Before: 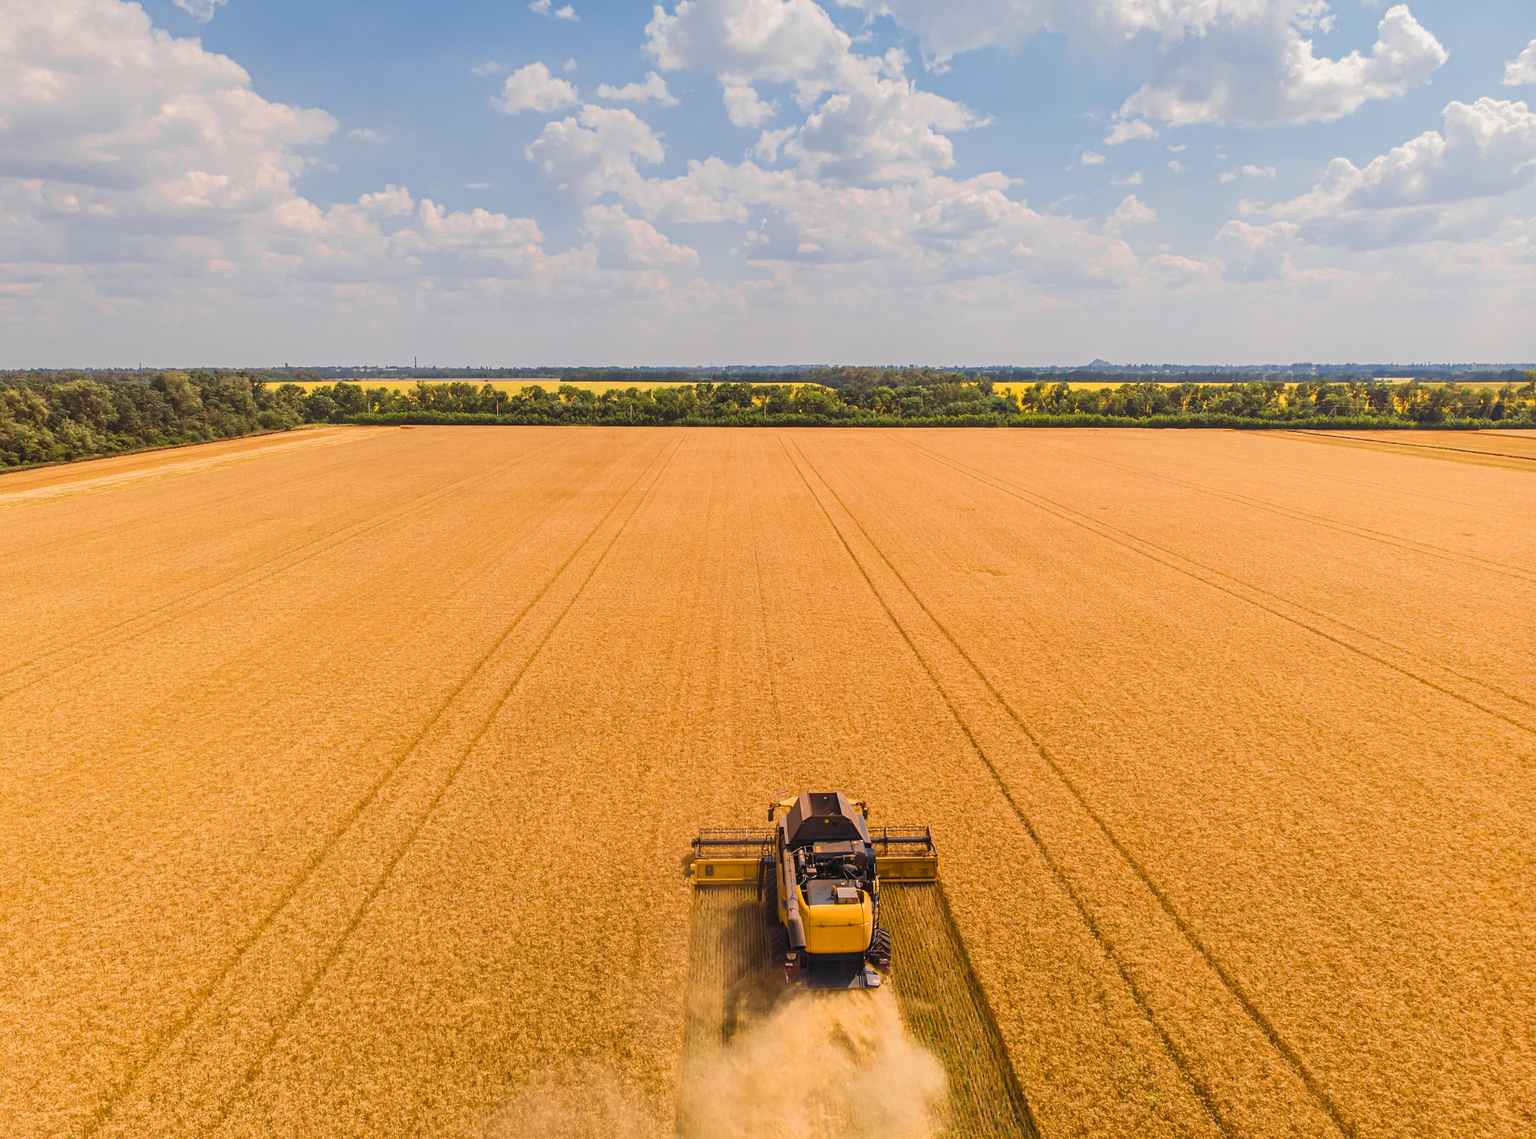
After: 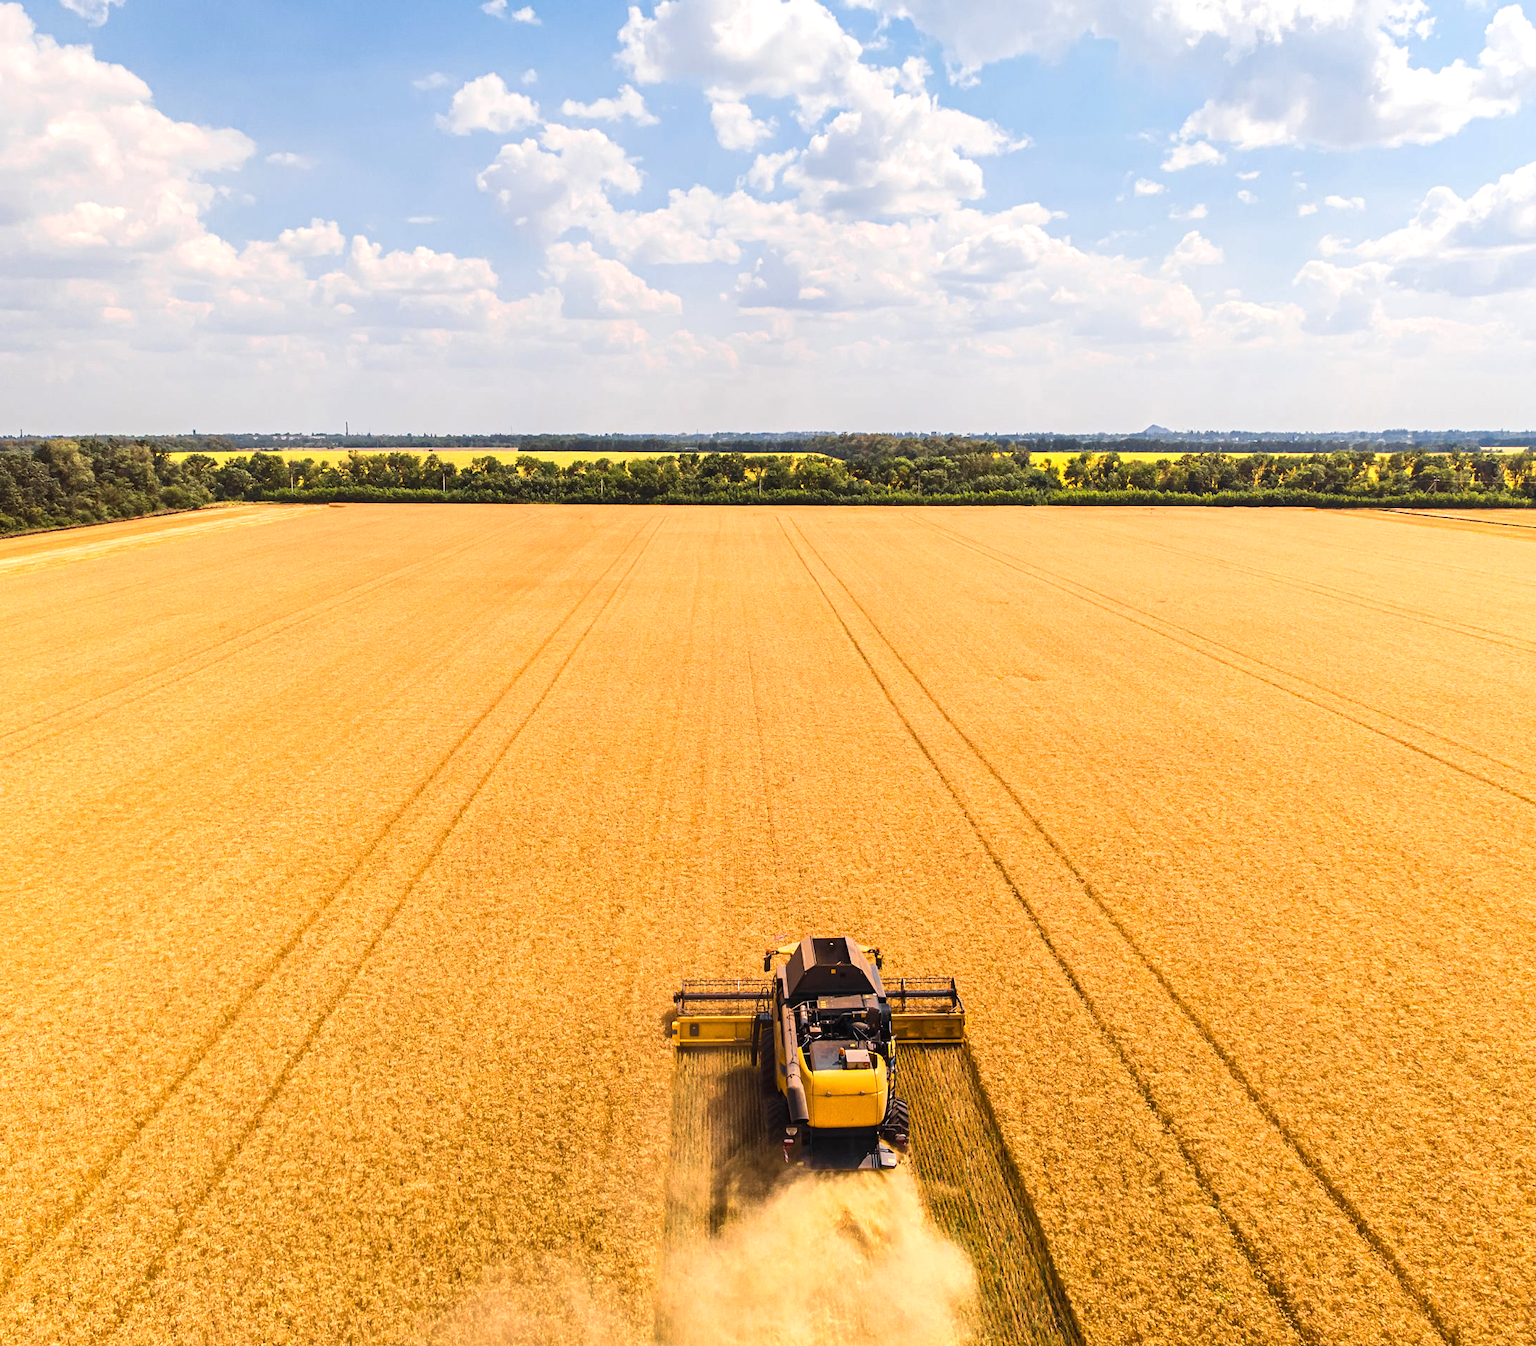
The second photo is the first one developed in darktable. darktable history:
tone equalizer: -8 EV -0.79 EV, -7 EV -0.725 EV, -6 EV -0.584 EV, -5 EV -0.399 EV, -3 EV 0.387 EV, -2 EV 0.6 EV, -1 EV 0.686 EV, +0 EV 0.774 EV, edges refinement/feathering 500, mask exposure compensation -1.57 EV, preserve details no
crop: left 7.999%, right 7.438%
